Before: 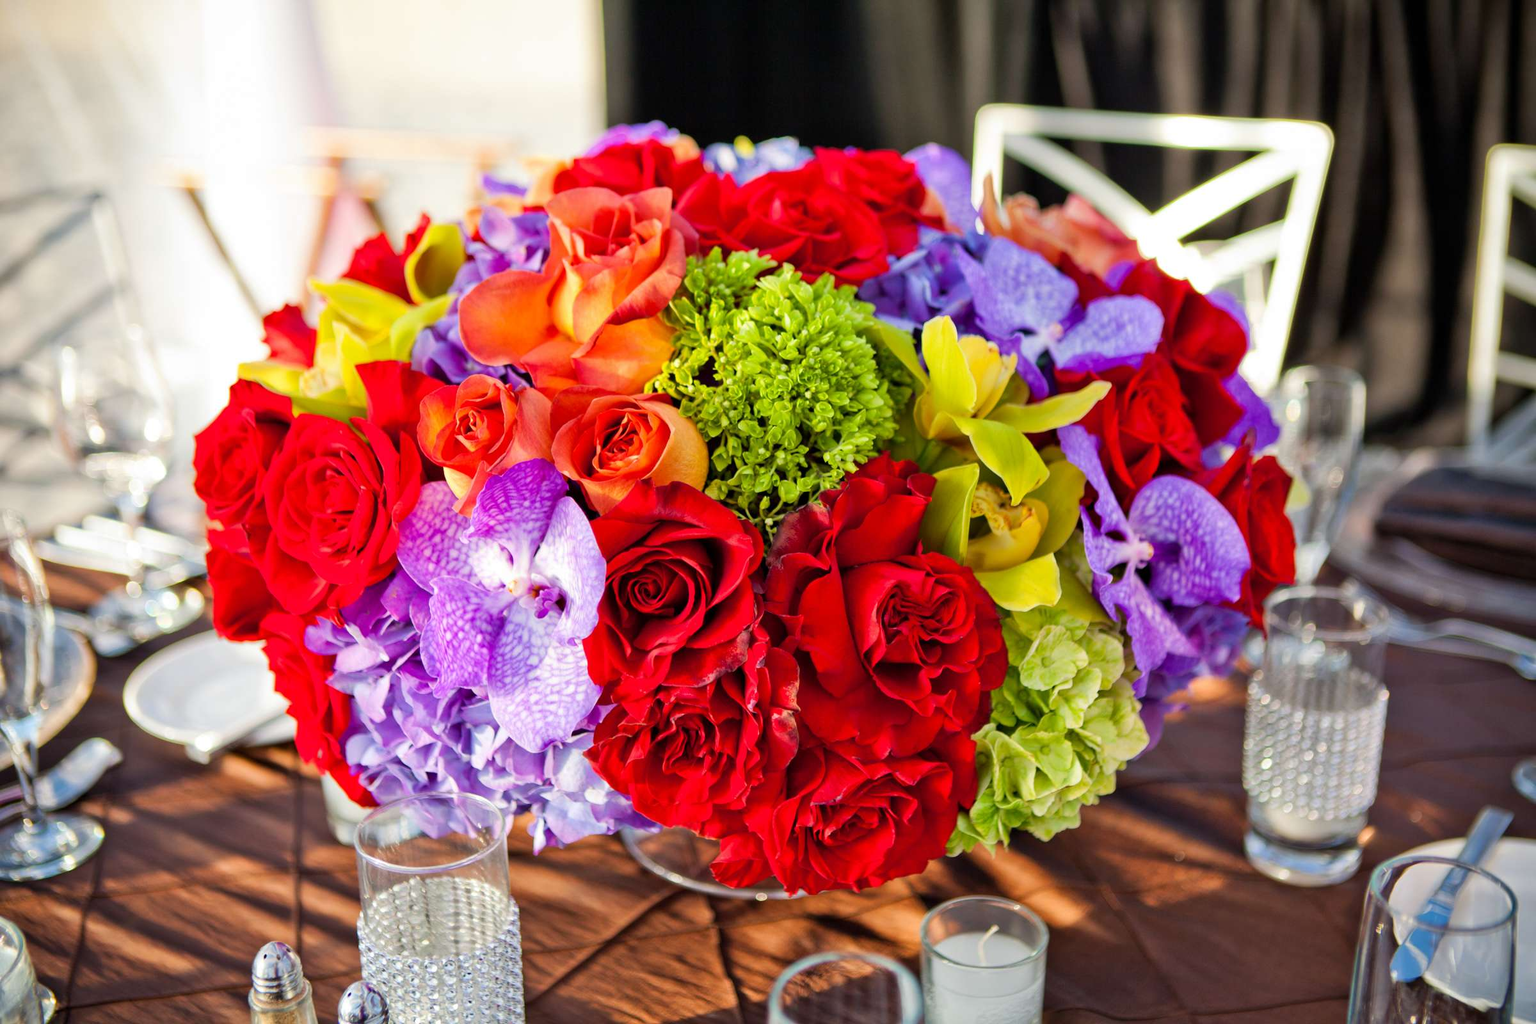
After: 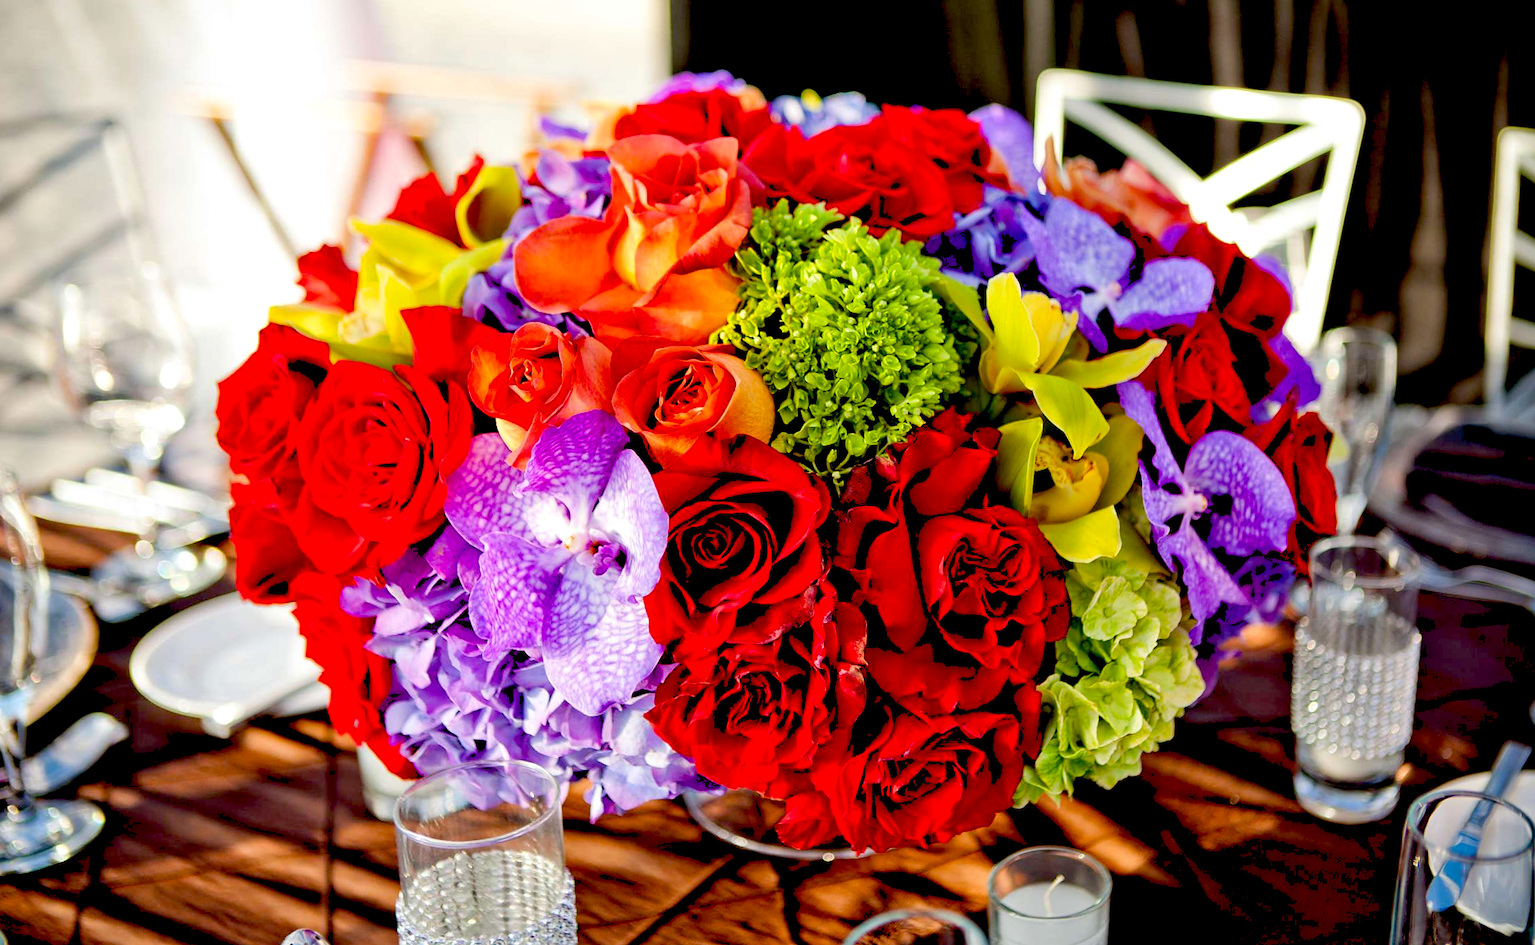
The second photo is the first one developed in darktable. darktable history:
rotate and perspective: rotation -0.013°, lens shift (vertical) -0.027, lens shift (horizontal) 0.178, crop left 0.016, crop right 0.989, crop top 0.082, crop bottom 0.918
sharpen: radius 0.969, amount 0.604
levels: levels [0, 0.492, 0.984]
exposure: black level correction 0.047, exposure 0.013 EV, compensate highlight preservation false
